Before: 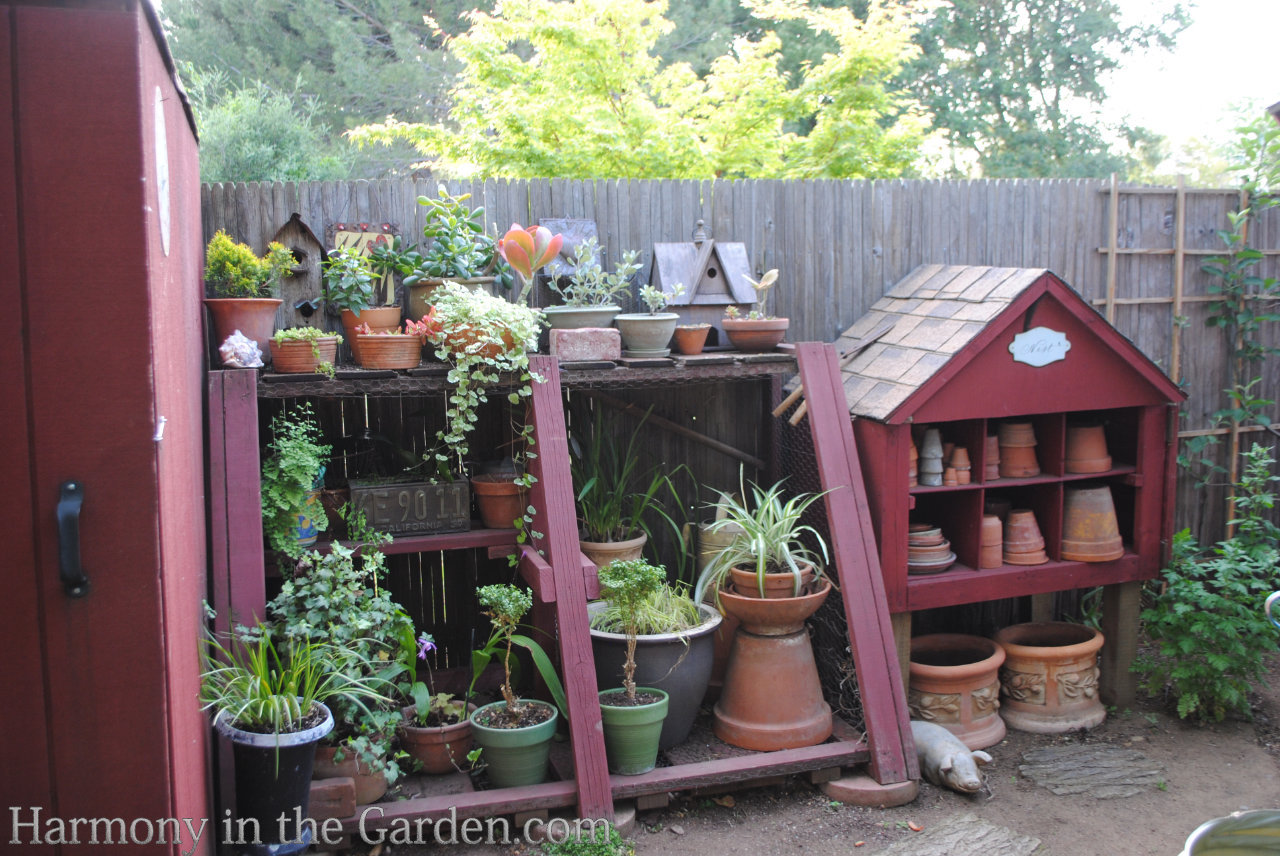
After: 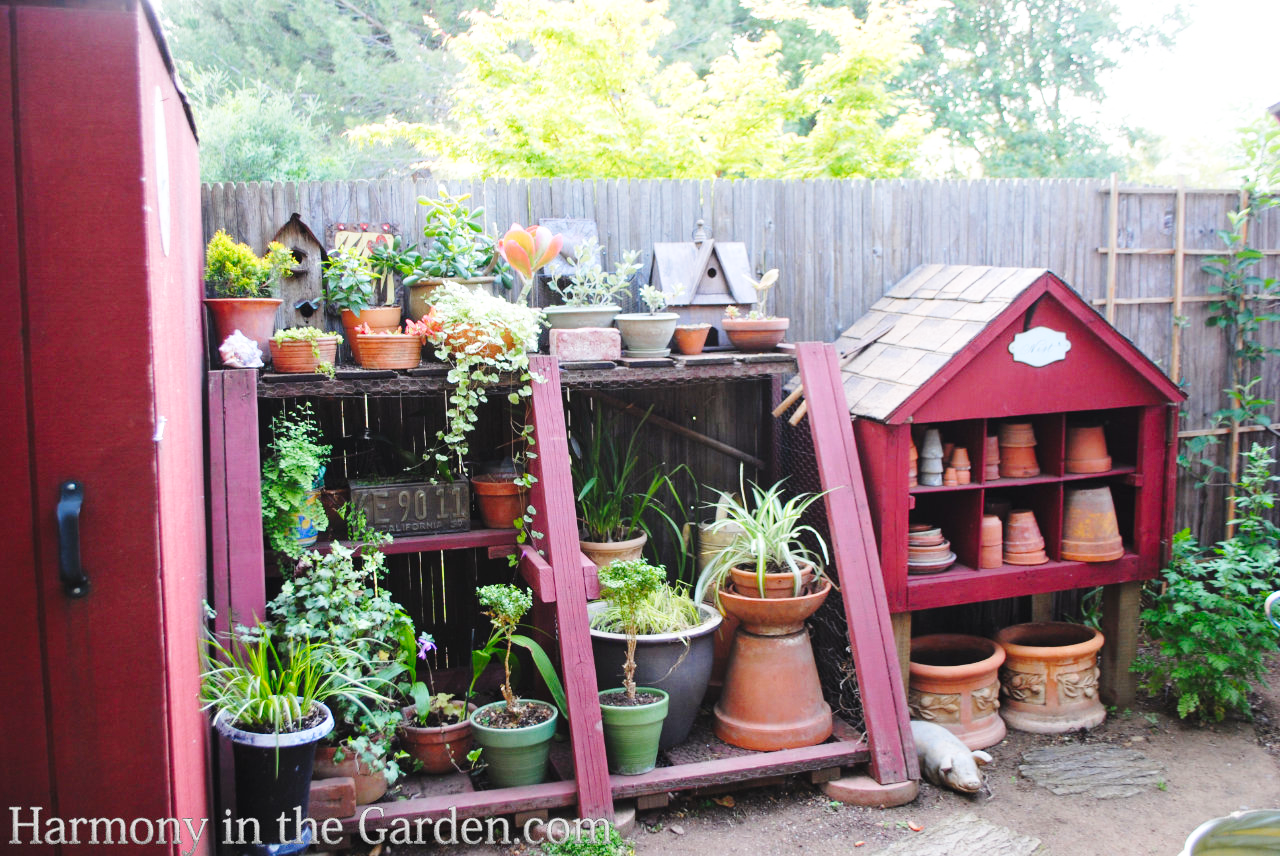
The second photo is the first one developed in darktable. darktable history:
base curve: curves: ch0 [(0, 0) (0.028, 0.03) (0.121, 0.232) (0.46, 0.748) (0.859, 0.968) (1, 1)], preserve colors none
contrast brightness saturation: contrast 0.045, saturation 0.162
